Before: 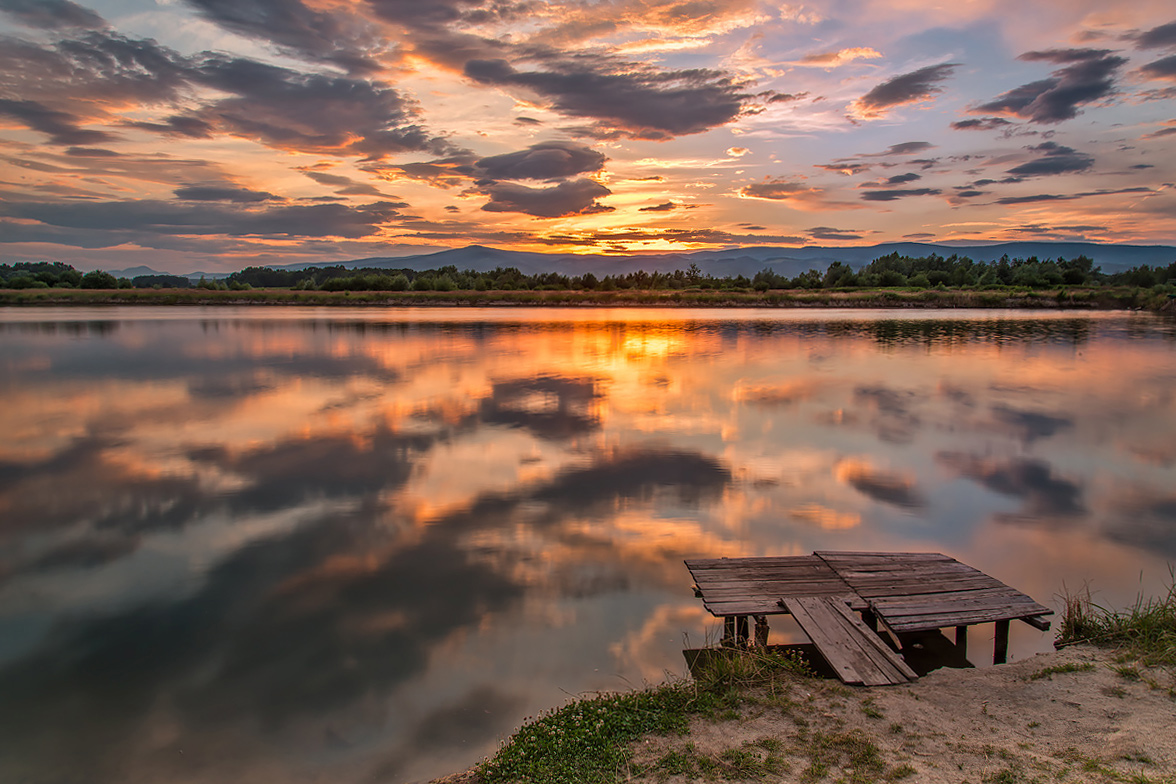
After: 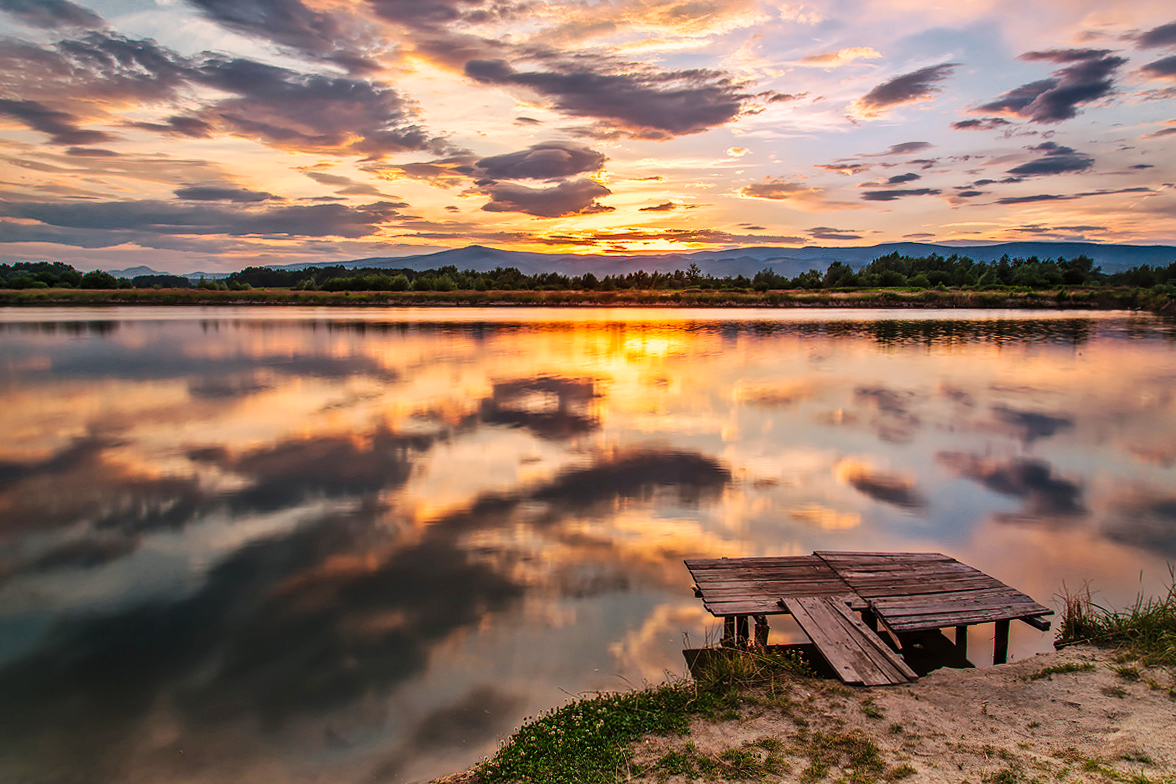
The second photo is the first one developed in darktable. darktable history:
base curve: curves: ch0 [(0, 0) (0.032, 0.025) (0.121, 0.166) (0.206, 0.329) (0.605, 0.79) (1, 1)], preserve colors none
color zones: curves: ch0 [(0.25, 0.5) (0.636, 0.25) (0.75, 0.5)]
